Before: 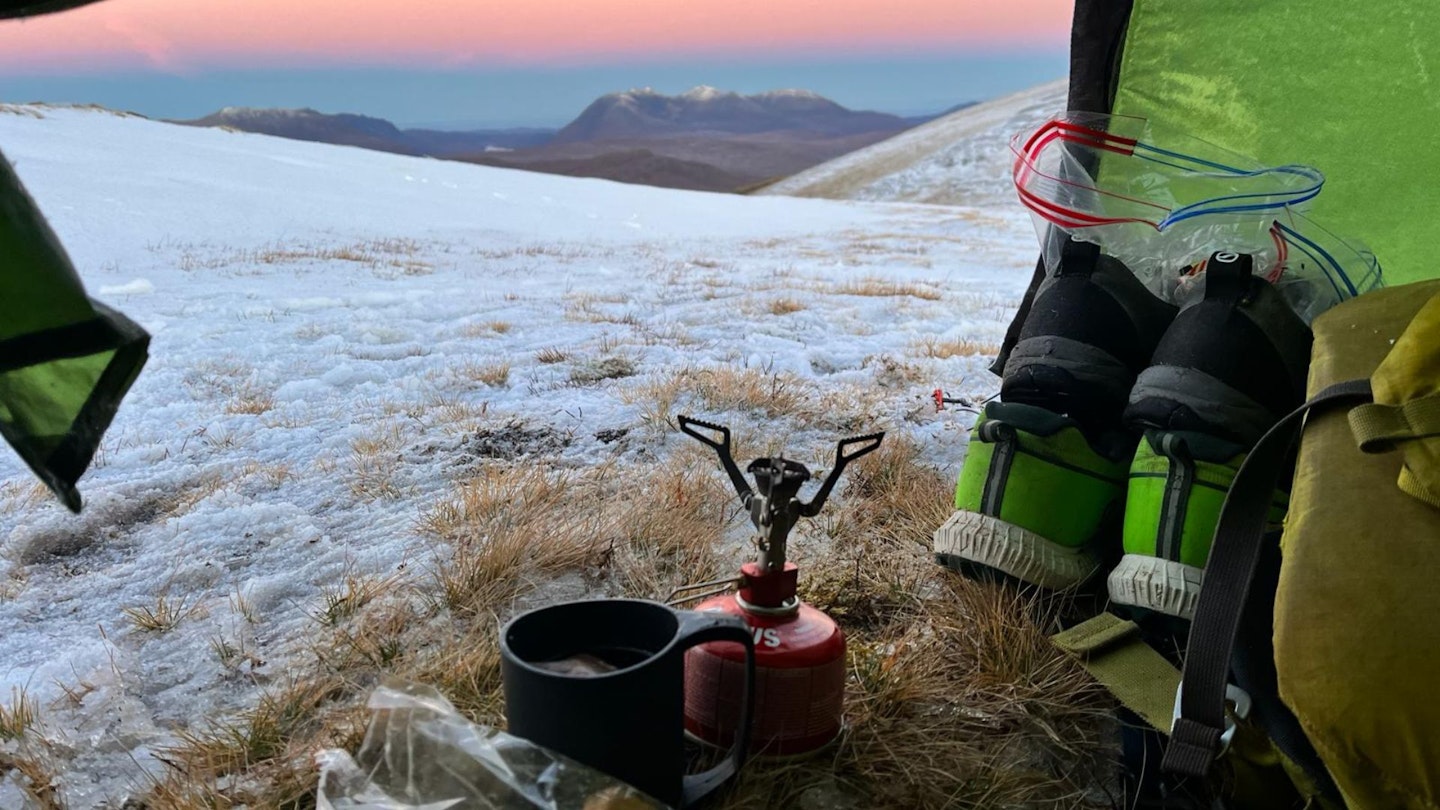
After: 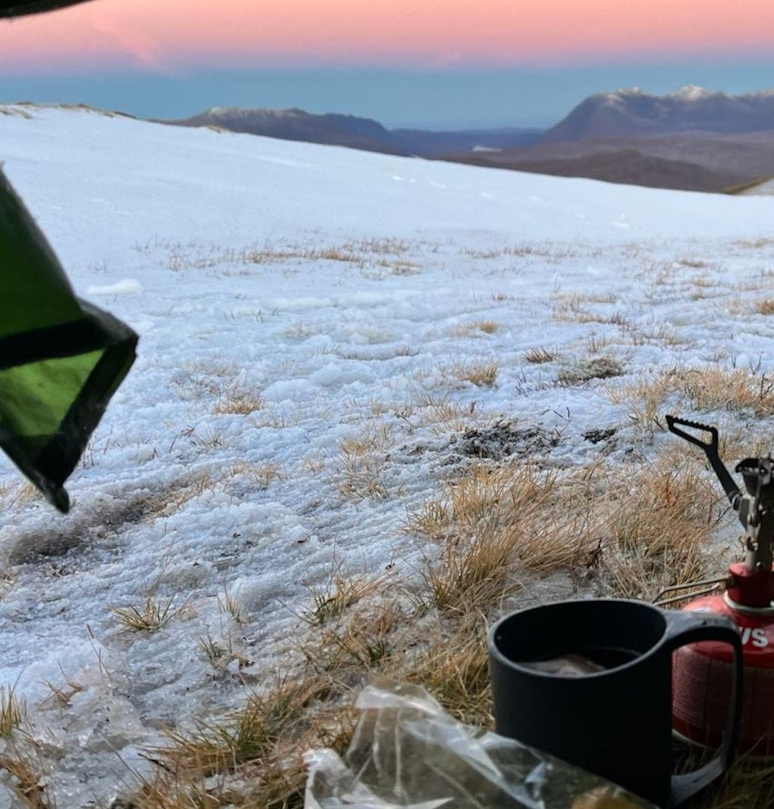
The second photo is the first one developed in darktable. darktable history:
crop: left 0.869%, right 45.321%, bottom 0.089%
